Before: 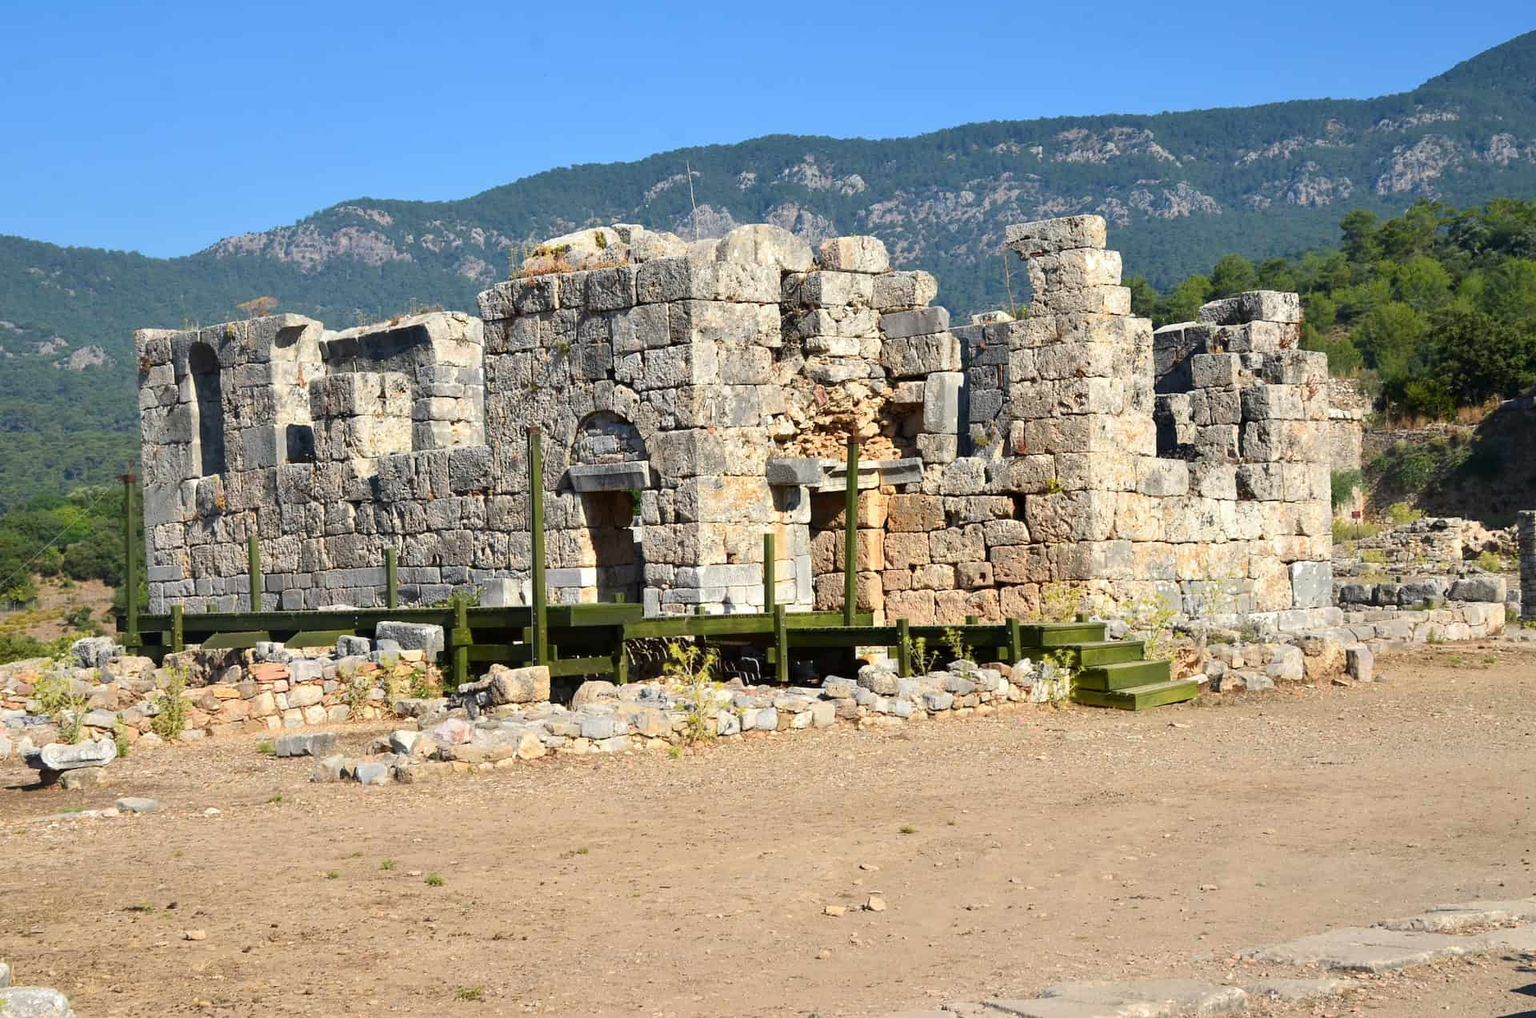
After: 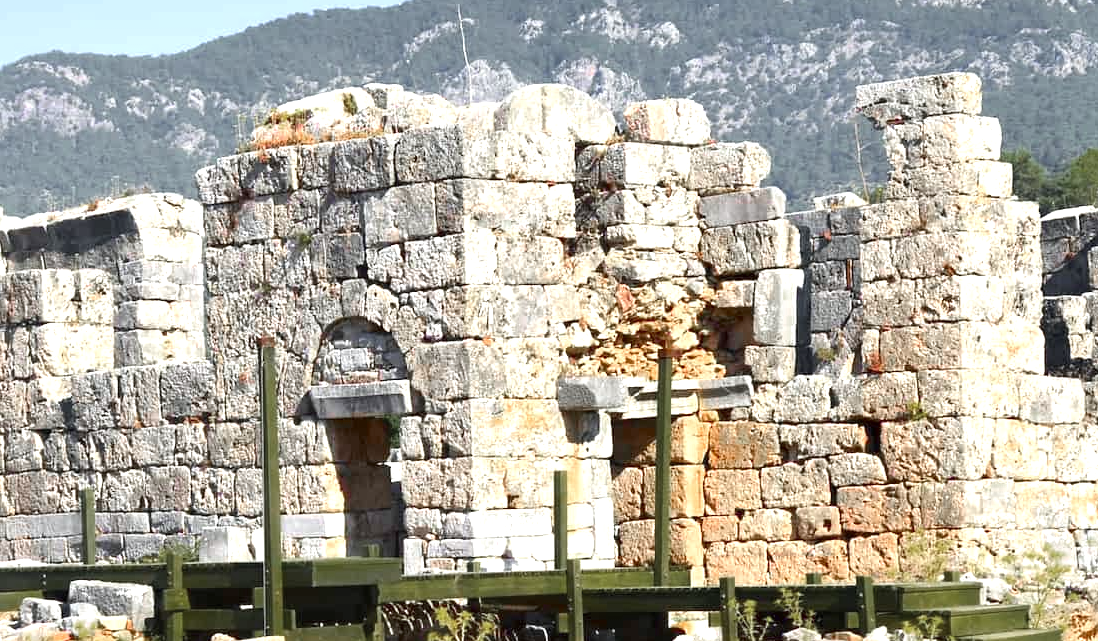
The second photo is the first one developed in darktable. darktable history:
white balance: red 0.988, blue 1.017
exposure: black level correction 0, exposure 1 EV, compensate exposure bias true, compensate highlight preservation false
crop: left 20.932%, top 15.471%, right 21.848%, bottom 34.081%
color zones: curves: ch0 [(0, 0.48) (0.209, 0.398) (0.305, 0.332) (0.429, 0.493) (0.571, 0.5) (0.714, 0.5) (0.857, 0.5) (1, 0.48)]; ch1 [(0, 0.736) (0.143, 0.625) (0.225, 0.371) (0.429, 0.256) (0.571, 0.241) (0.714, 0.213) (0.857, 0.48) (1, 0.736)]; ch2 [(0, 0.448) (0.143, 0.498) (0.286, 0.5) (0.429, 0.5) (0.571, 0.5) (0.714, 0.5) (0.857, 0.5) (1, 0.448)]
